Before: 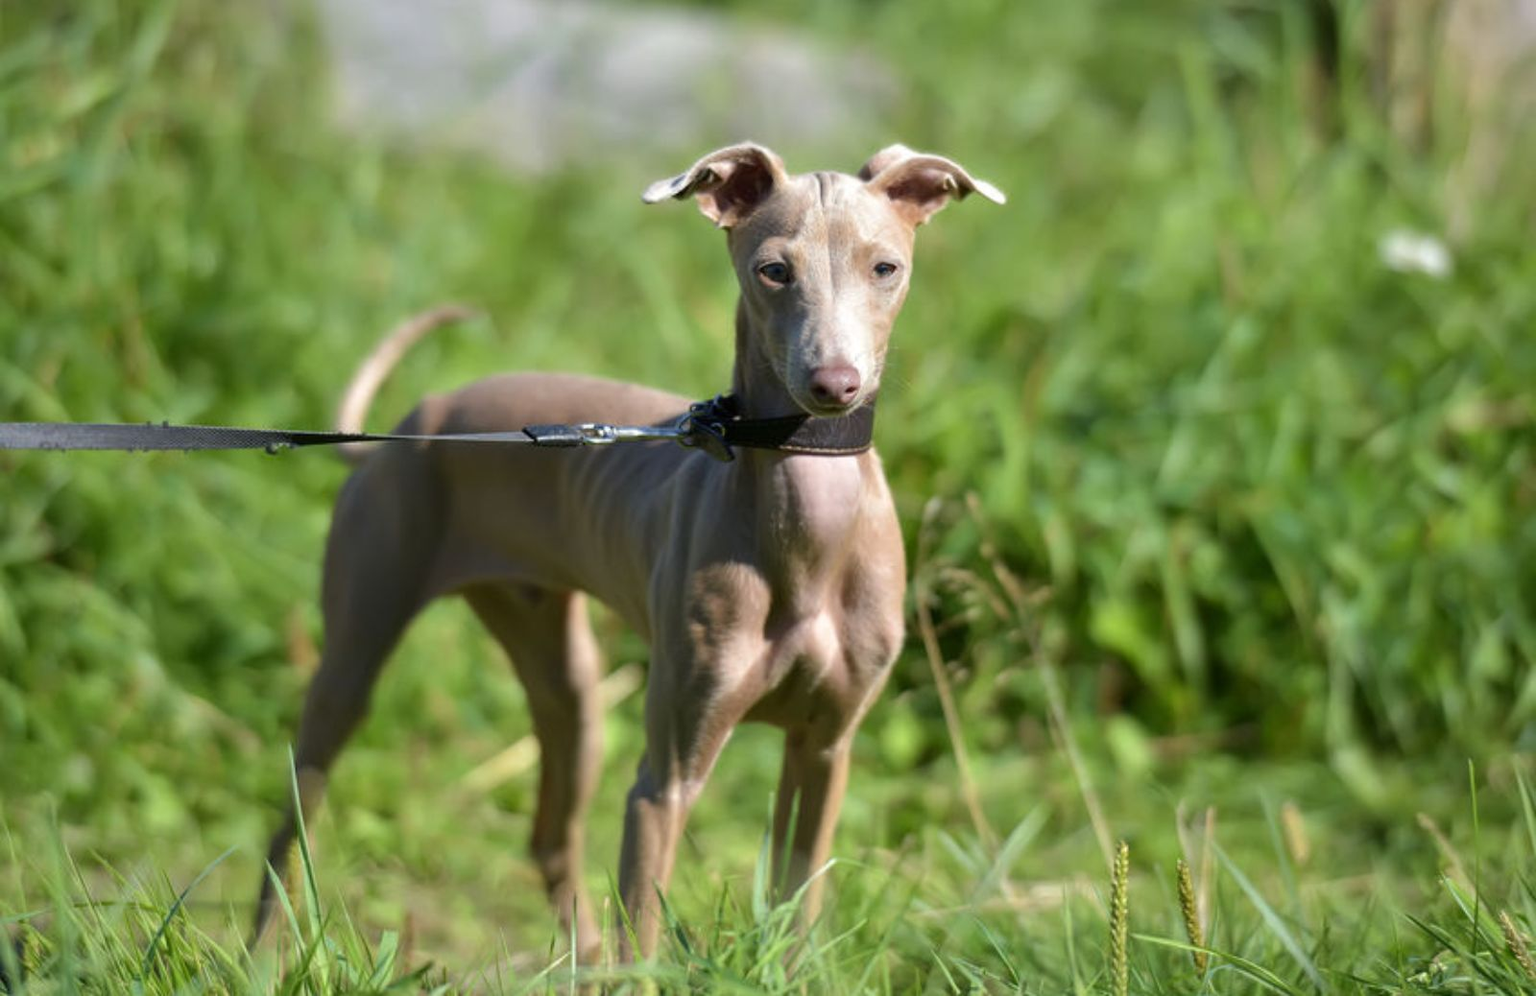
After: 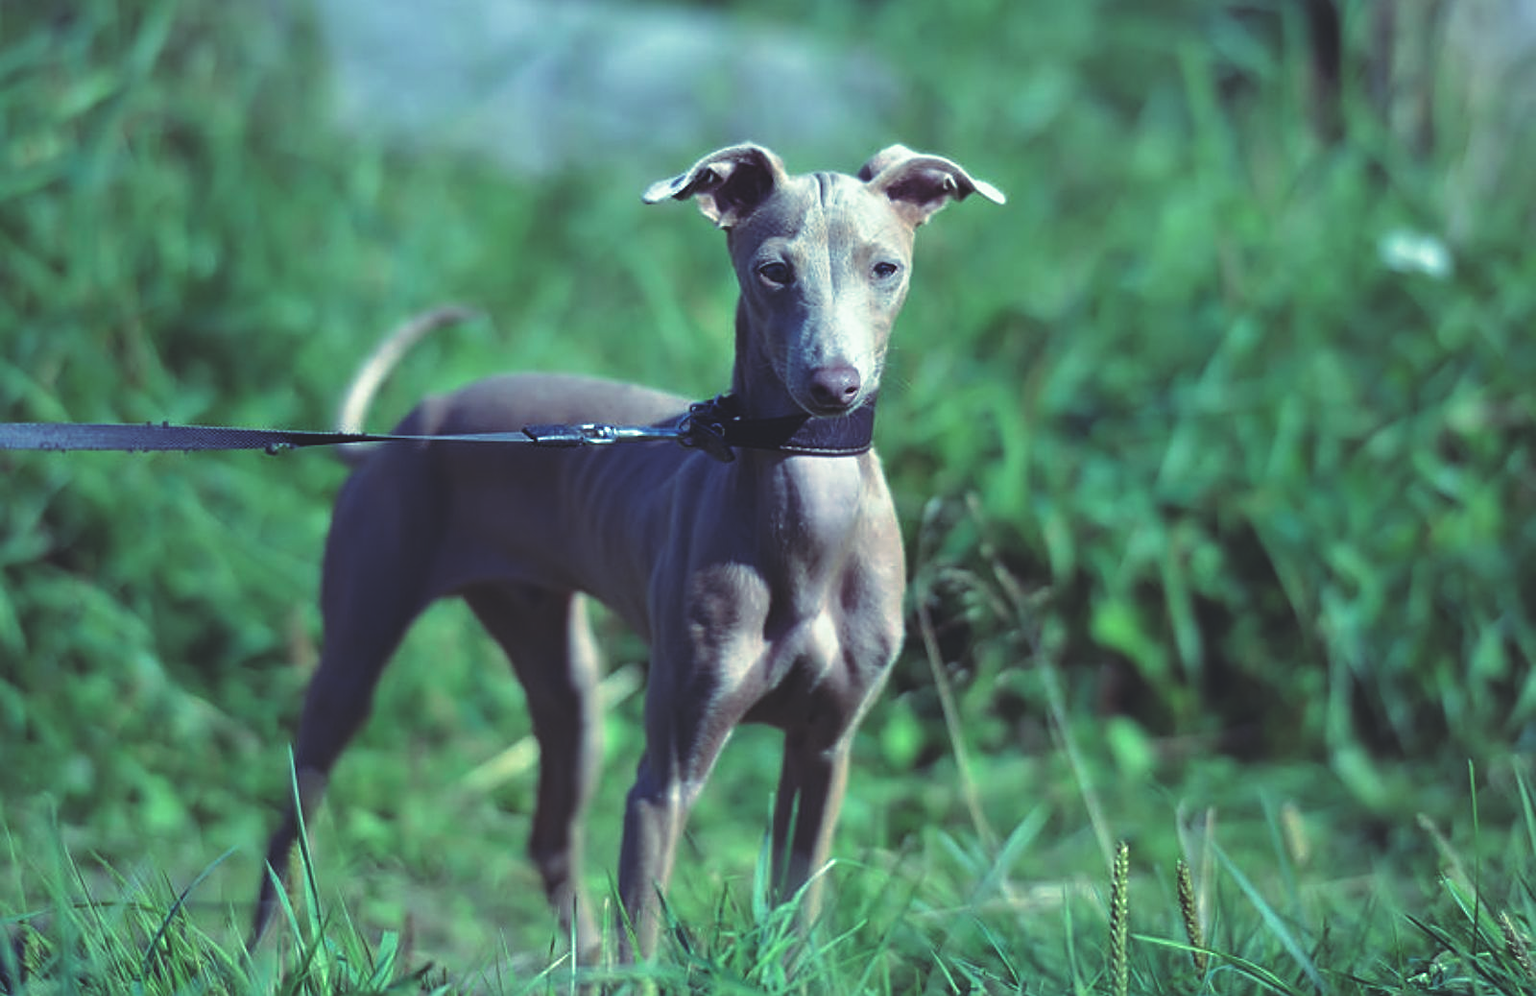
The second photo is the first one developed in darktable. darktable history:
rgb curve: curves: ch0 [(0, 0.186) (0.314, 0.284) (0.576, 0.466) (0.805, 0.691) (0.936, 0.886)]; ch1 [(0, 0.186) (0.314, 0.284) (0.581, 0.534) (0.771, 0.746) (0.936, 0.958)]; ch2 [(0, 0.216) (0.275, 0.39) (1, 1)], mode RGB, independent channels, compensate middle gray true, preserve colors none
sharpen: on, module defaults
filmic rgb: black relative exposure -12.8 EV, white relative exposure 2.8 EV, threshold 3 EV, target black luminance 0%, hardness 8.54, latitude 70.41%, contrast 1.133, shadows ↔ highlights balance -0.395%, color science v4 (2020), enable highlight reconstruction true
